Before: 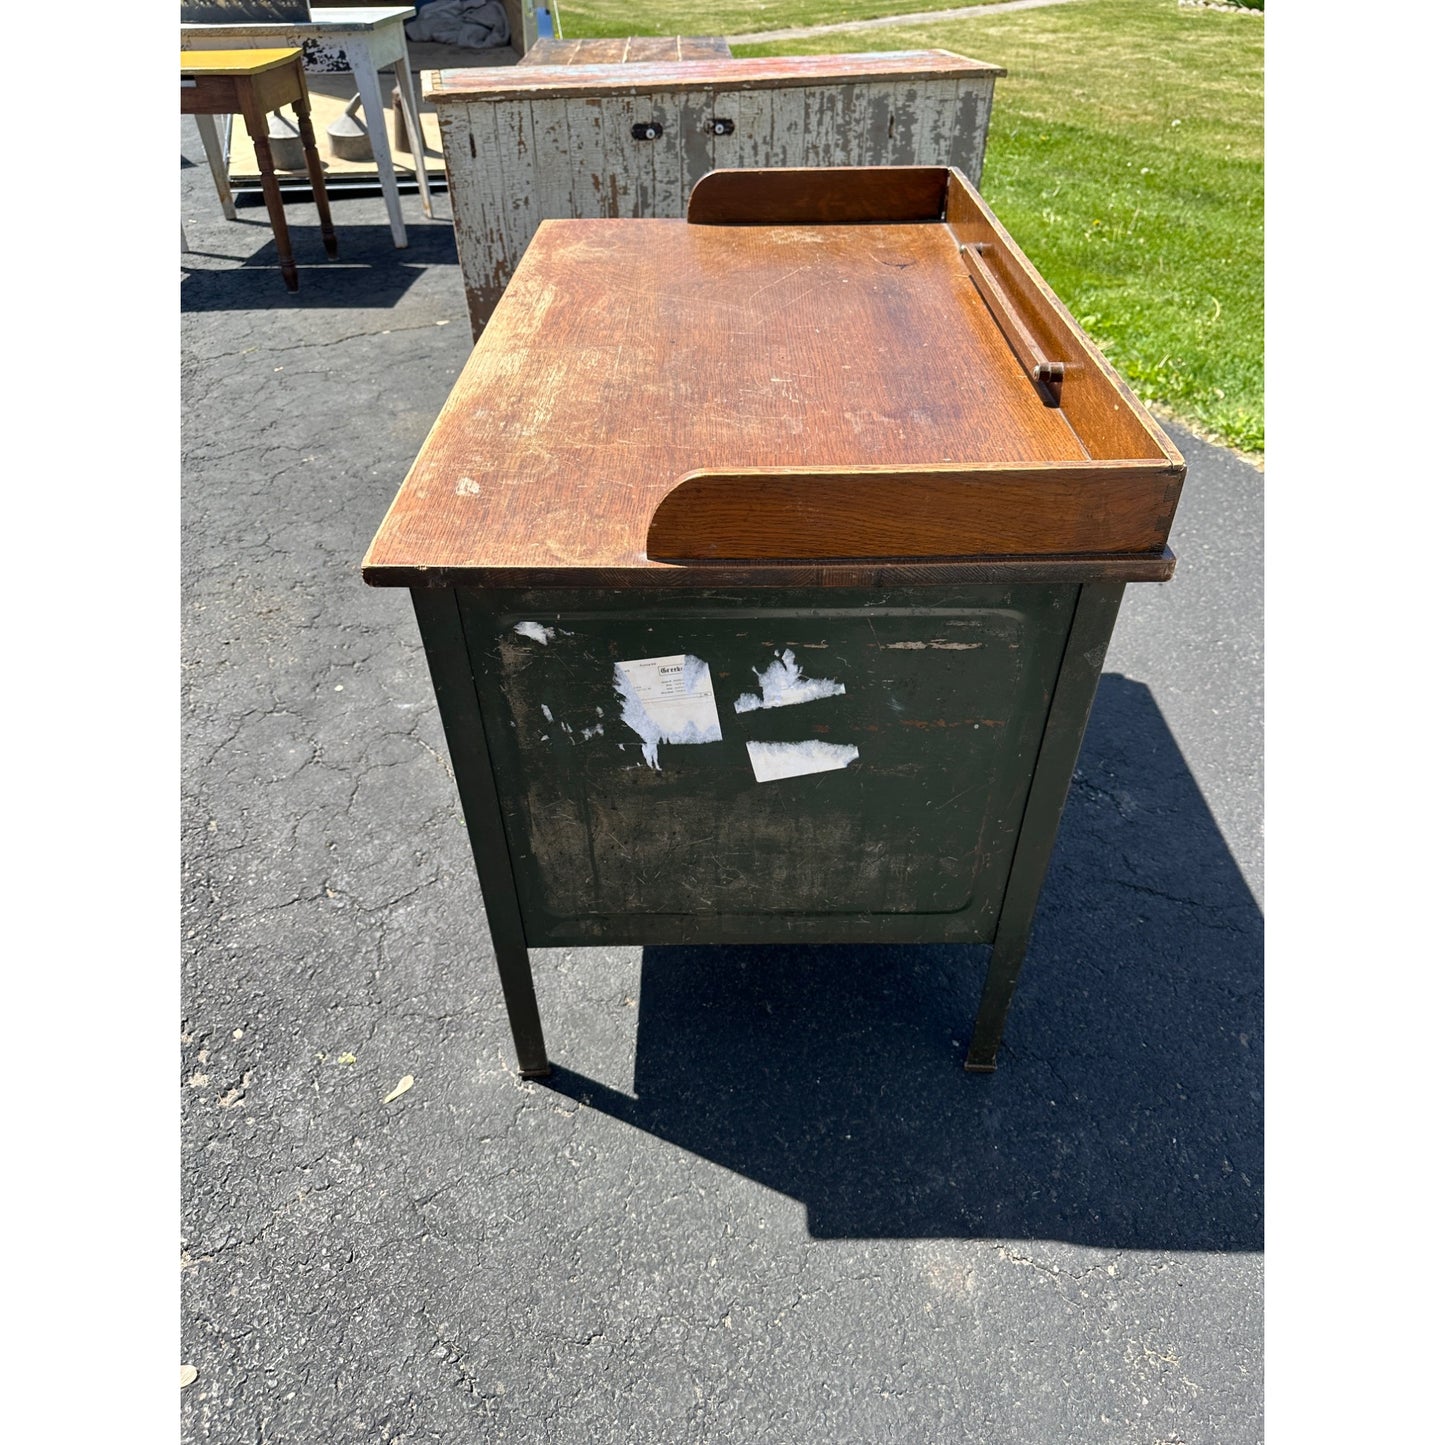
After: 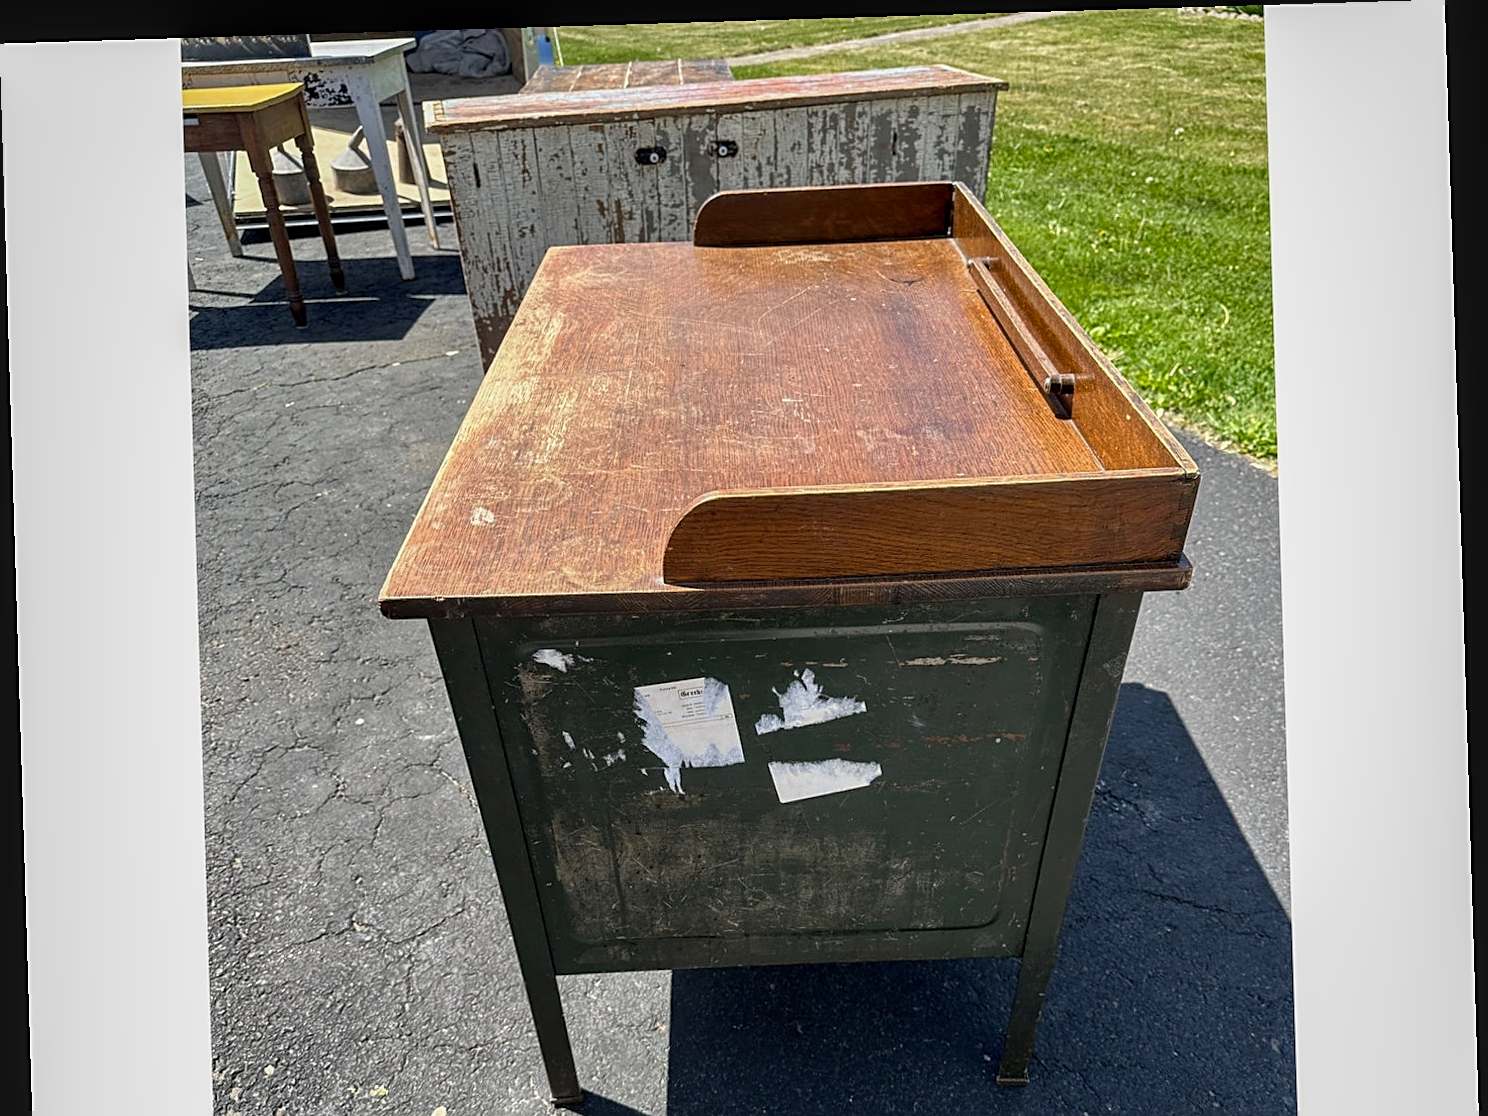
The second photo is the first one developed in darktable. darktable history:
sharpen: on, module defaults
crop: bottom 24.988%
local contrast: on, module defaults
exposure: exposure -0.157 EV, compensate highlight preservation false
rotate and perspective: rotation -1.75°, automatic cropping off
